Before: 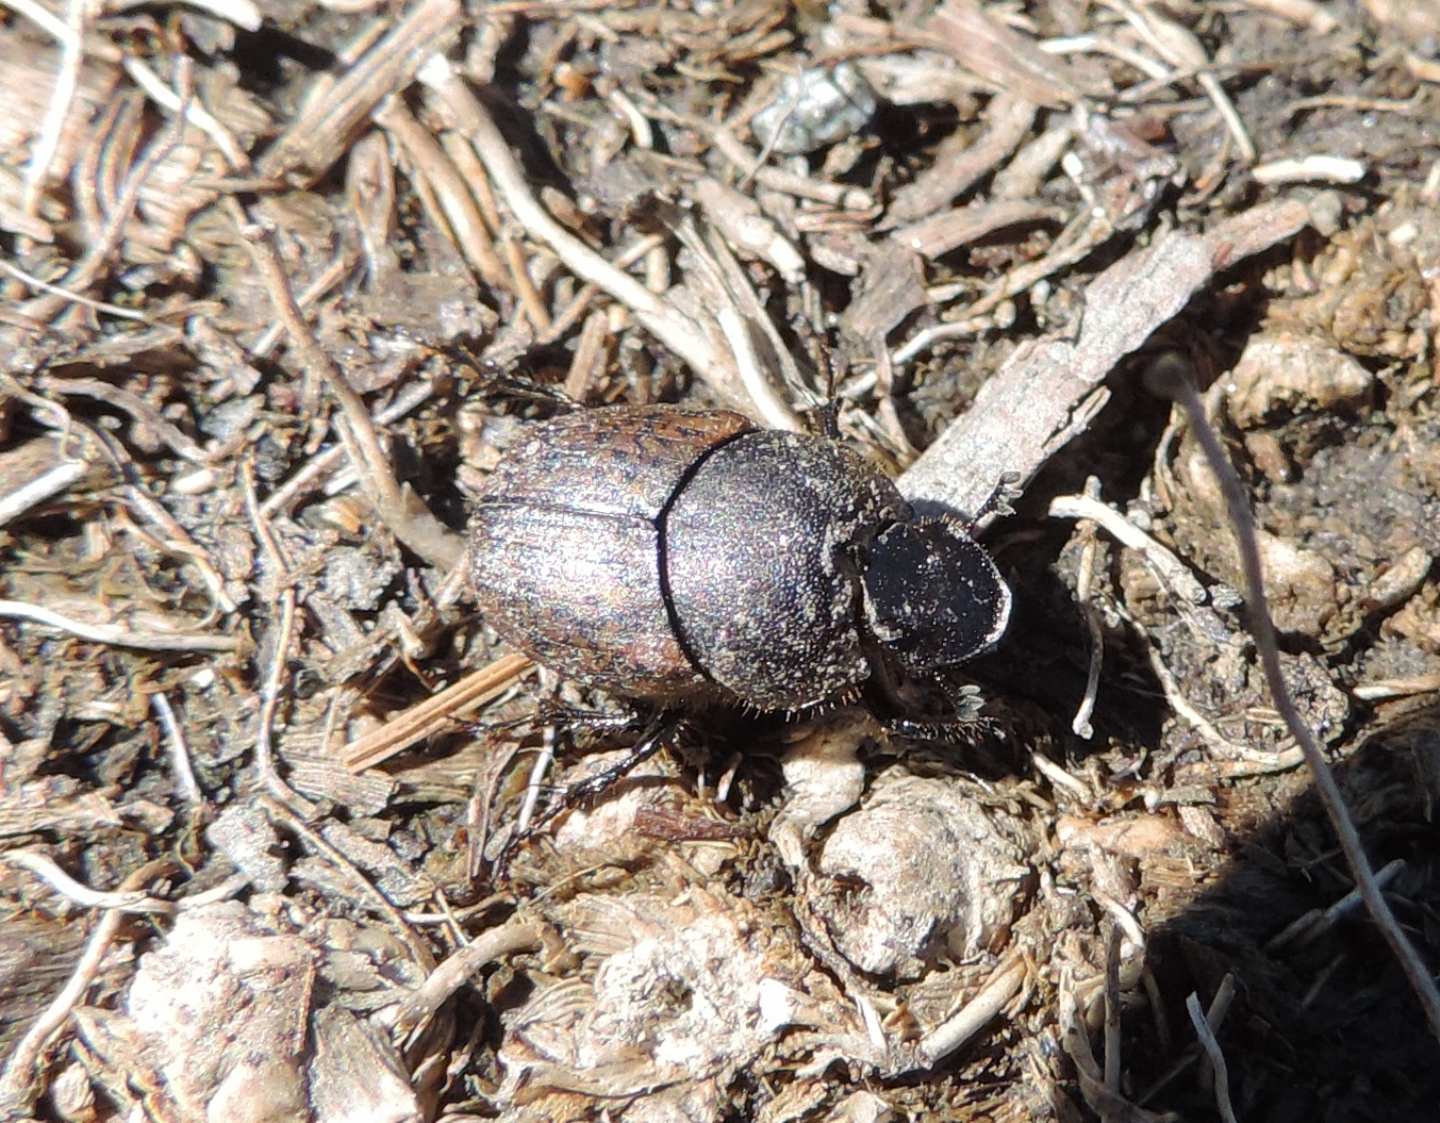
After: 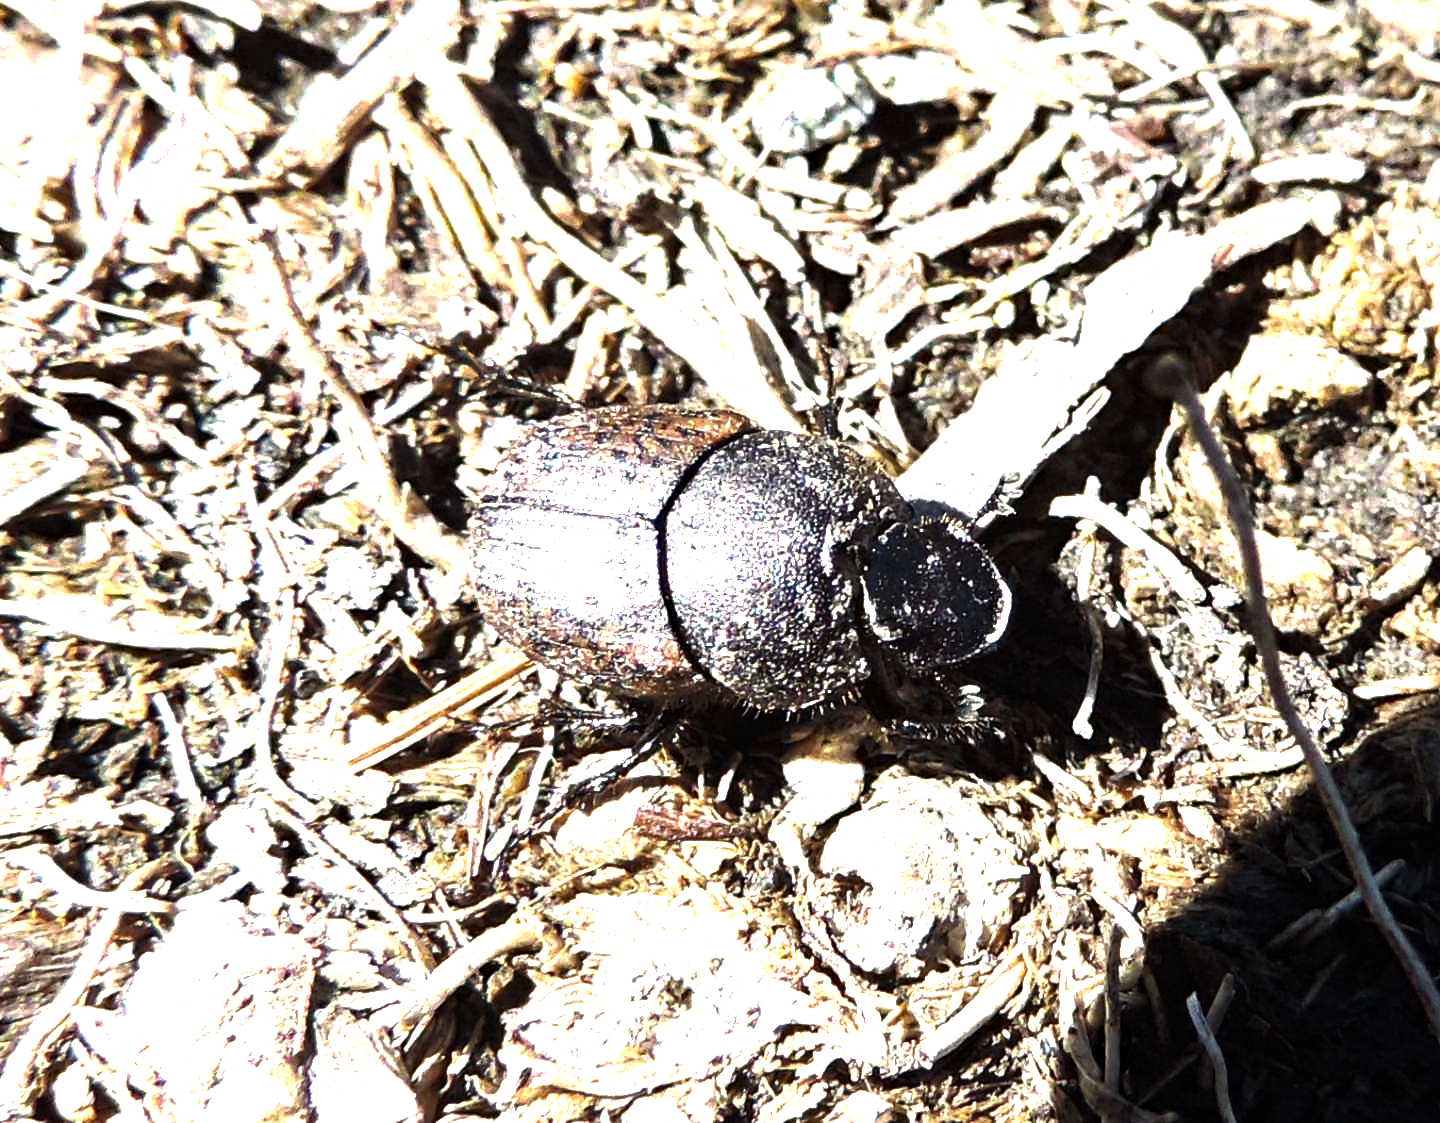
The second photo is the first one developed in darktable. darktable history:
color balance rgb: perceptual saturation grading › global saturation 0.652%, perceptual brilliance grading › highlights 74.883%, perceptual brilliance grading › shadows -30.134%
haze removal: strength 0.298, distance 0.257, adaptive false
